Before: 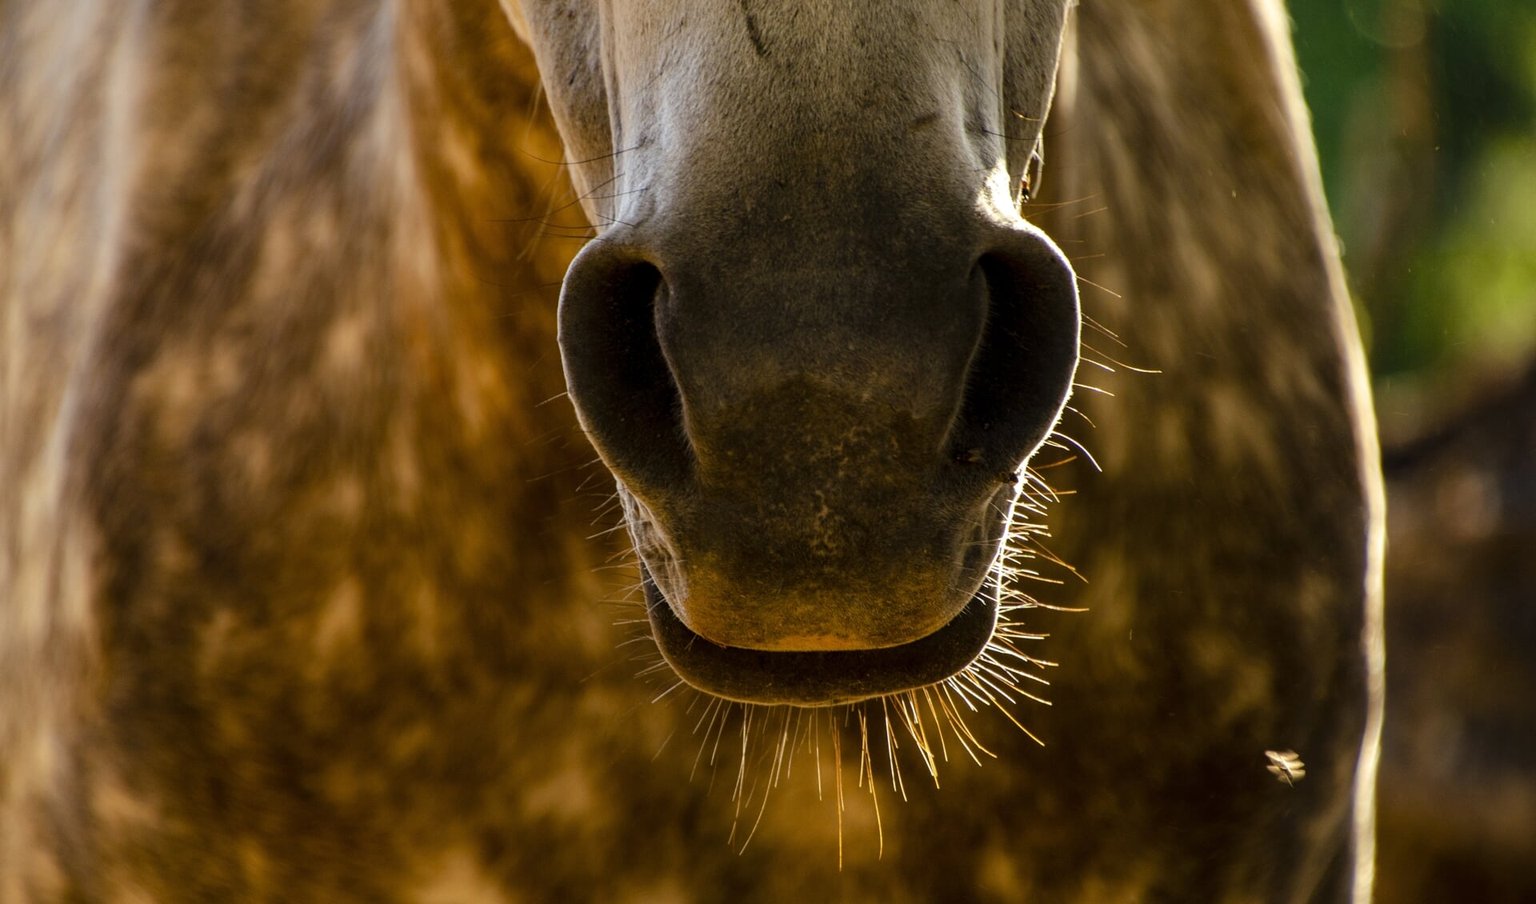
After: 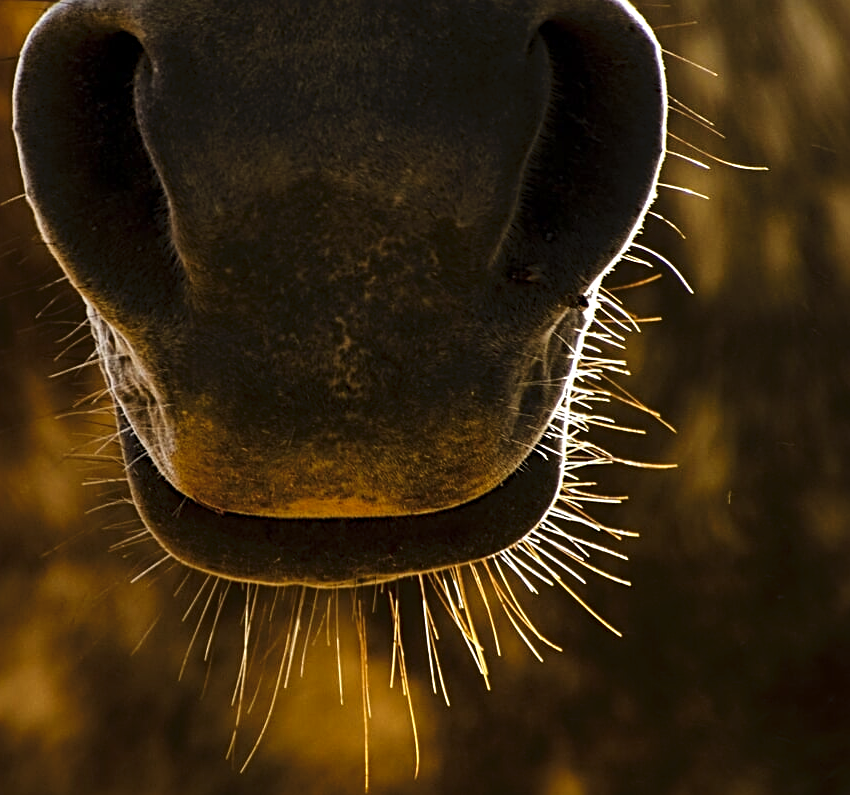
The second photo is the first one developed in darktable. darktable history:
exposure: exposure -0.172 EV, compensate highlight preservation false
crop: left 35.671%, top 26.242%, right 20.019%, bottom 3.357%
tone curve: curves: ch0 [(0, 0) (0.003, 0.005) (0.011, 0.021) (0.025, 0.042) (0.044, 0.065) (0.069, 0.074) (0.1, 0.092) (0.136, 0.123) (0.177, 0.159) (0.224, 0.2) (0.277, 0.252) (0.335, 0.32) (0.399, 0.392) (0.468, 0.468) (0.543, 0.549) (0.623, 0.638) (0.709, 0.721) (0.801, 0.812) (0.898, 0.896) (1, 1)], preserve colors none
sharpen: radius 3.105
tone equalizer: -8 EV -0.385 EV, -7 EV -0.402 EV, -6 EV -0.31 EV, -5 EV -0.25 EV, -3 EV 0.236 EV, -2 EV 0.321 EV, -1 EV 0.406 EV, +0 EV 0.433 EV, luminance estimator HSV value / RGB max
